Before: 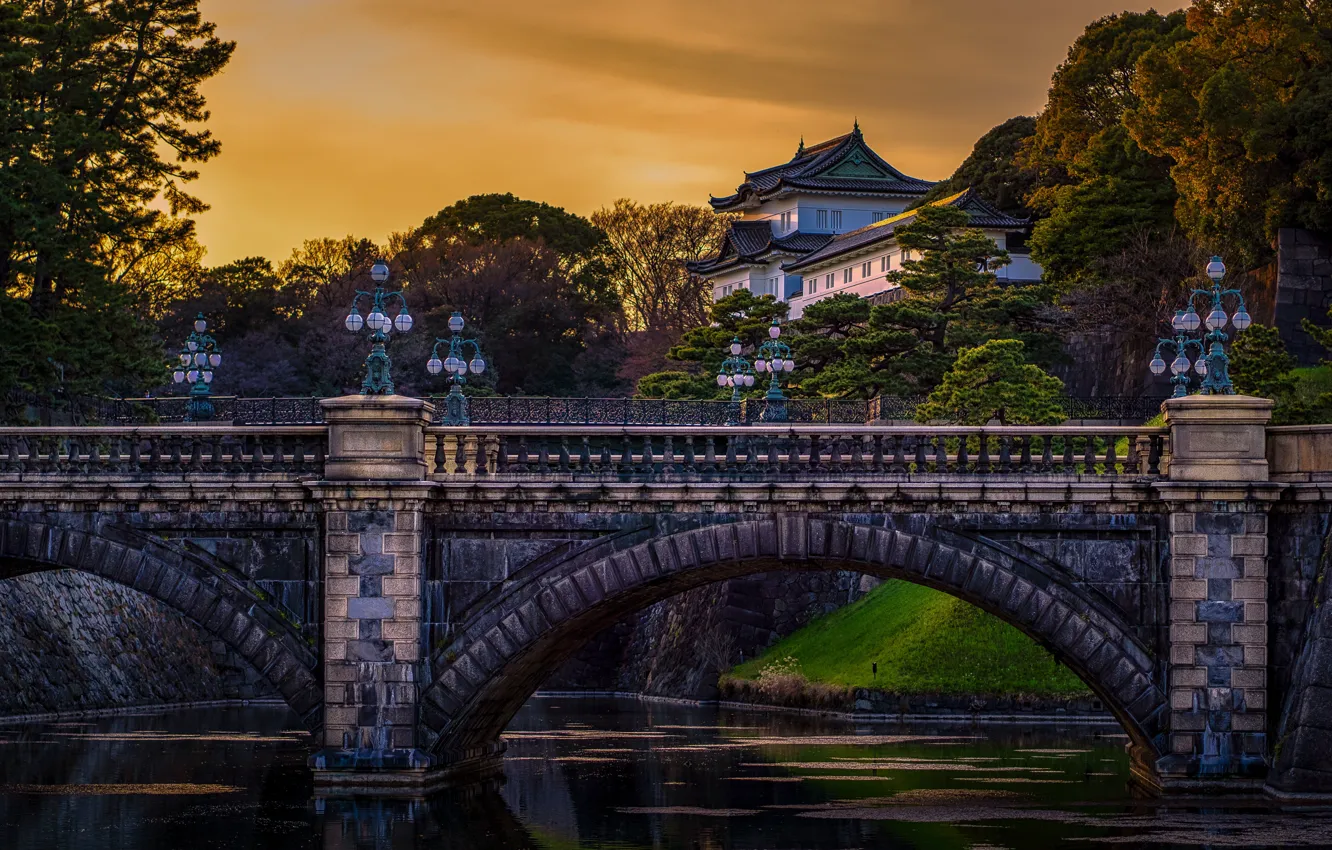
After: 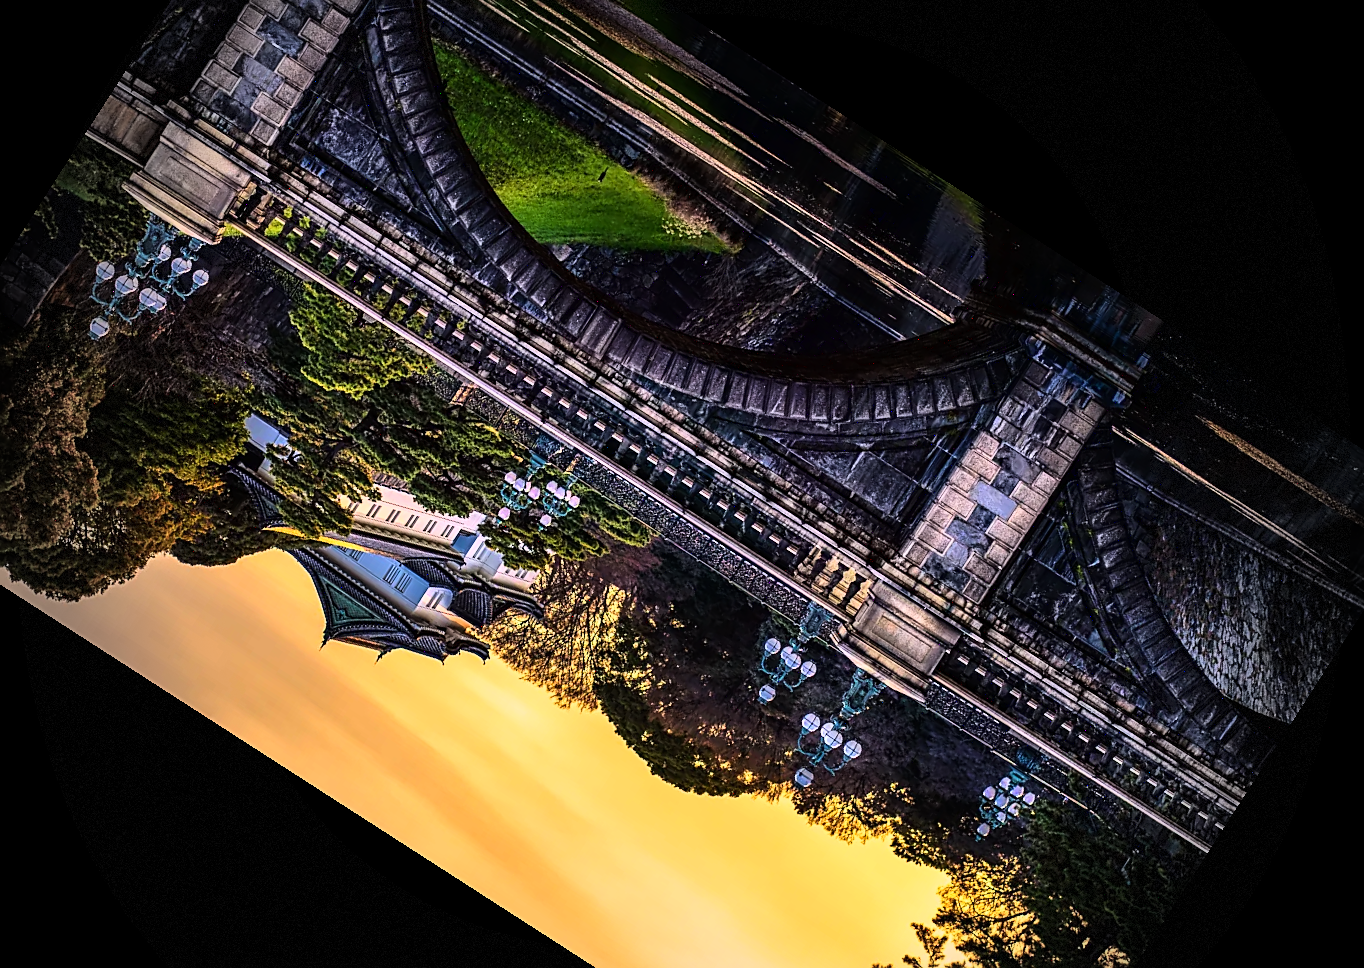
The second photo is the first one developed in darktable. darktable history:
base curve: curves: ch0 [(0, 0) (0.007, 0.004) (0.027, 0.03) (0.046, 0.07) (0.207, 0.54) (0.442, 0.872) (0.673, 0.972) (1, 1)]
sharpen: on, module defaults
vignetting: fall-off start 69.07%, fall-off radius 29.7%, width/height ratio 0.993, shape 0.855, dithering 8-bit output
crop and rotate: angle 147.23°, left 9.139%, top 15.582%, right 4.489%, bottom 16.942%
